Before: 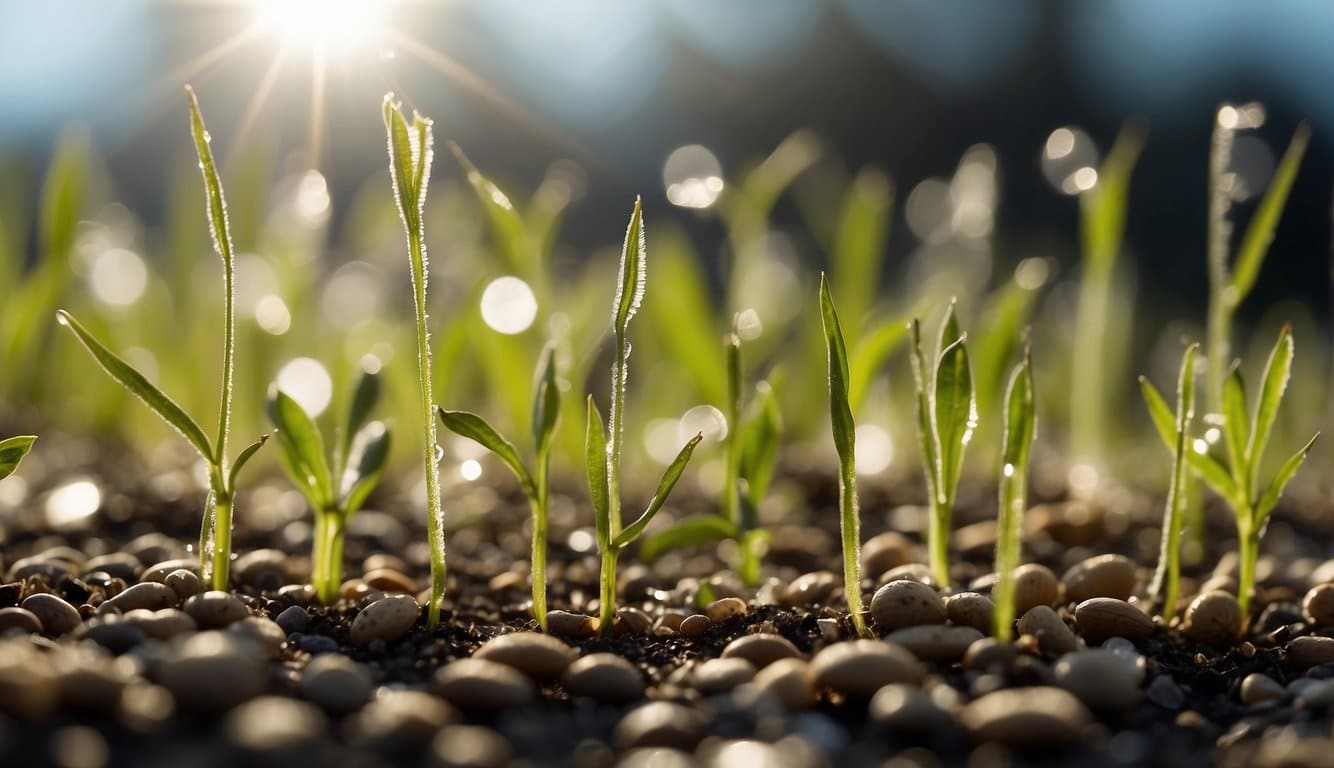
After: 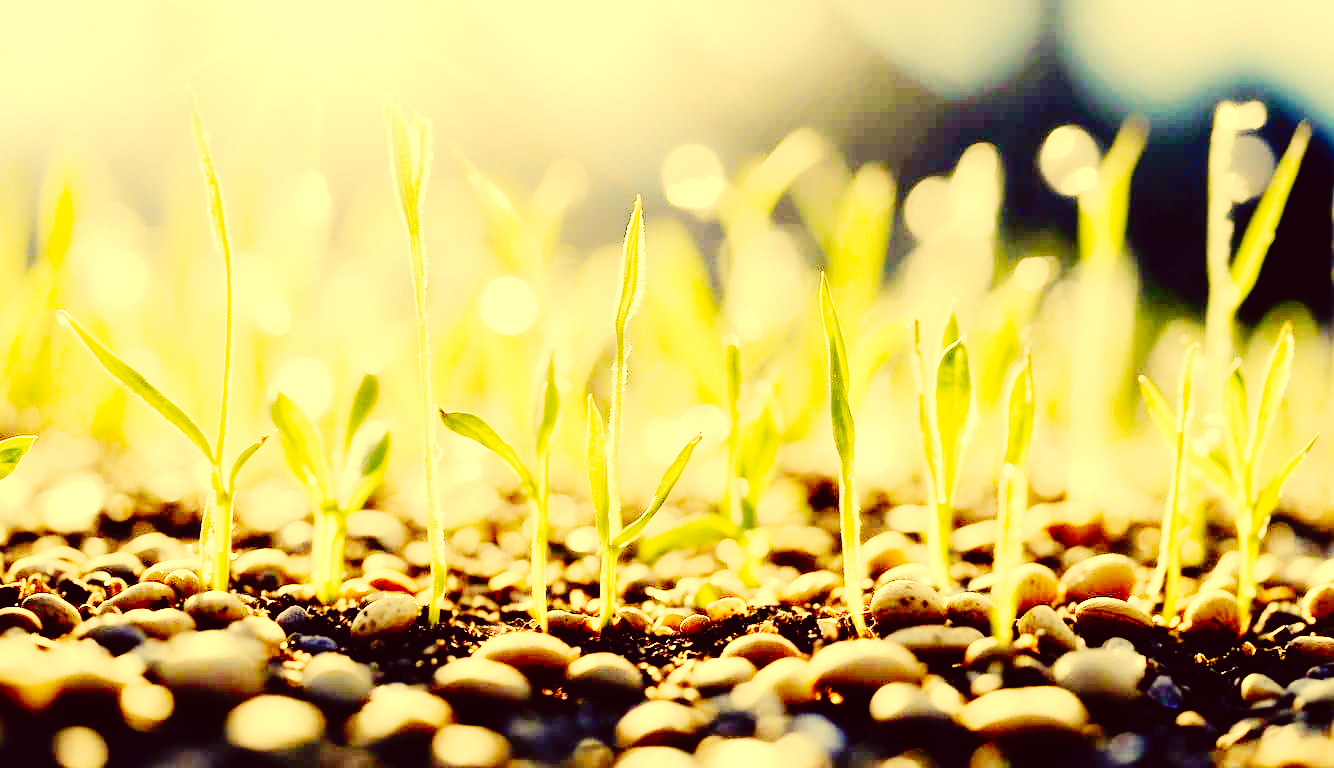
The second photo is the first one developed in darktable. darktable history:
exposure: black level correction 0, exposure 1.672 EV, compensate exposure bias true, compensate highlight preservation false
tone curve: curves: ch0 [(0, 0.005) (0.103, 0.097) (0.18, 0.22) (0.378, 0.482) (0.504, 0.631) (0.663, 0.801) (0.834, 0.914) (1, 0.971)]; ch1 [(0, 0) (0.172, 0.123) (0.324, 0.253) (0.396, 0.388) (0.478, 0.461) (0.499, 0.498) (0.522, 0.528) (0.604, 0.692) (0.704, 0.818) (1, 1)]; ch2 [(0, 0) (0.411, 0.424) (0.496, 0.5) (0.515, 0.519) (0.555, 0.585) (0.628, 0.703) (1, 1)], preserve colors none
color correction: highlights a* -0.447, highlights b* 39.96, shadows a* 9.78, shadows b* -0.689
base curve: curves: ch0 [(0, 0) (0.036, 0.01) (0.123, 0.254) (0.258, 0.504) (0.507, 0.748) (1, 1)], preserve colors none
